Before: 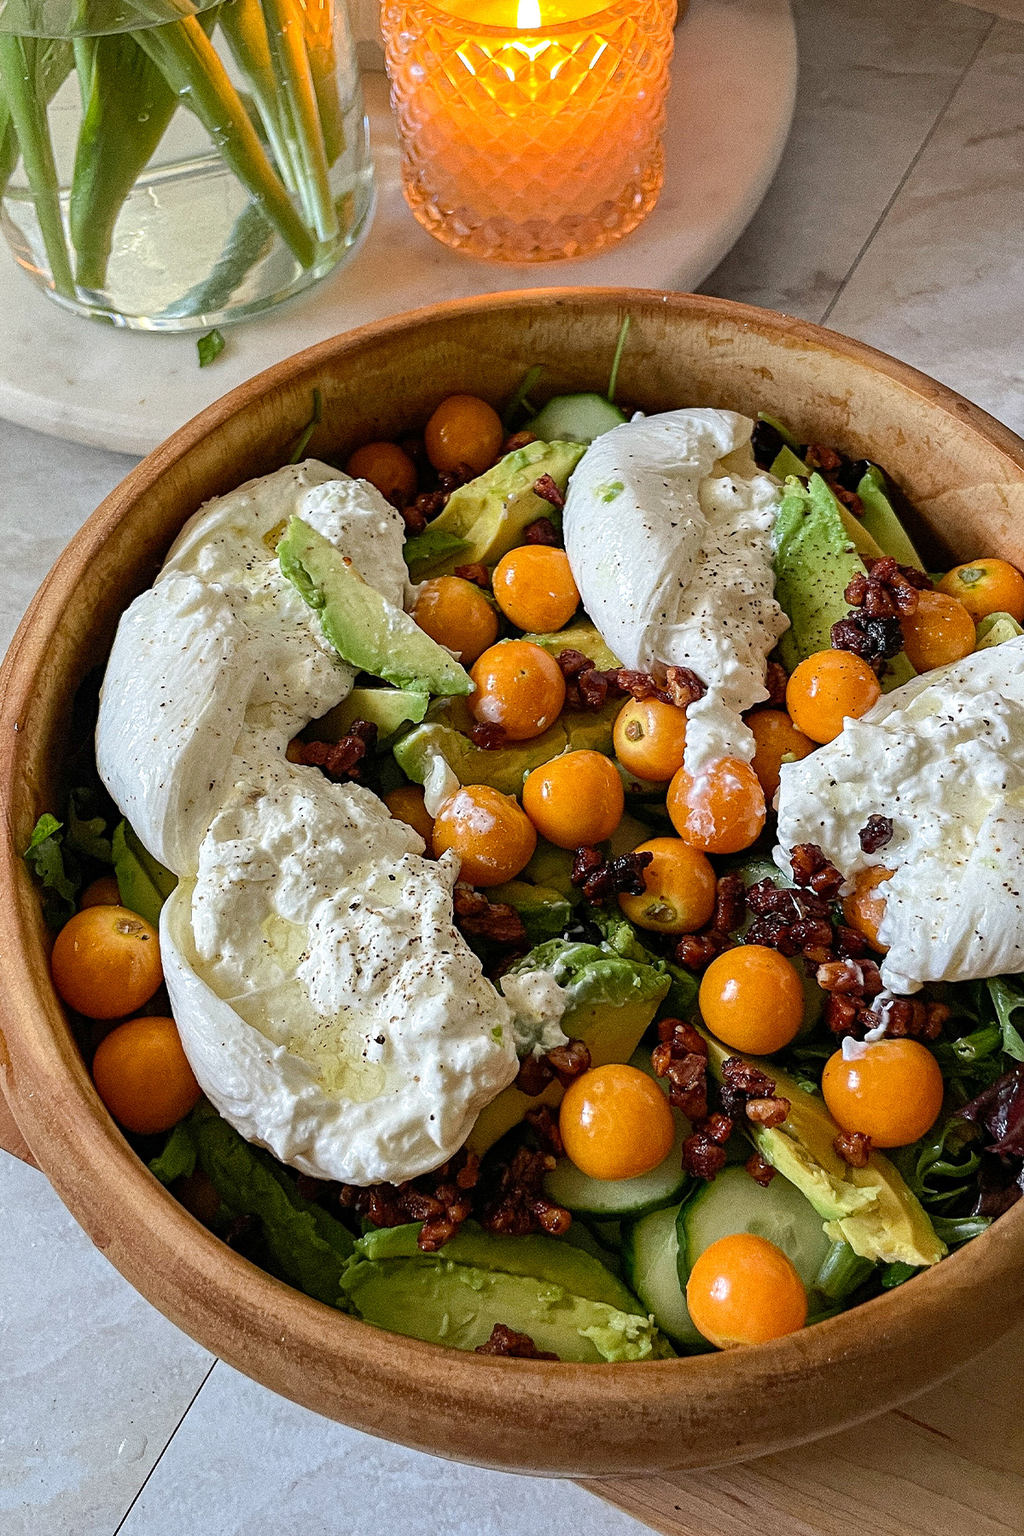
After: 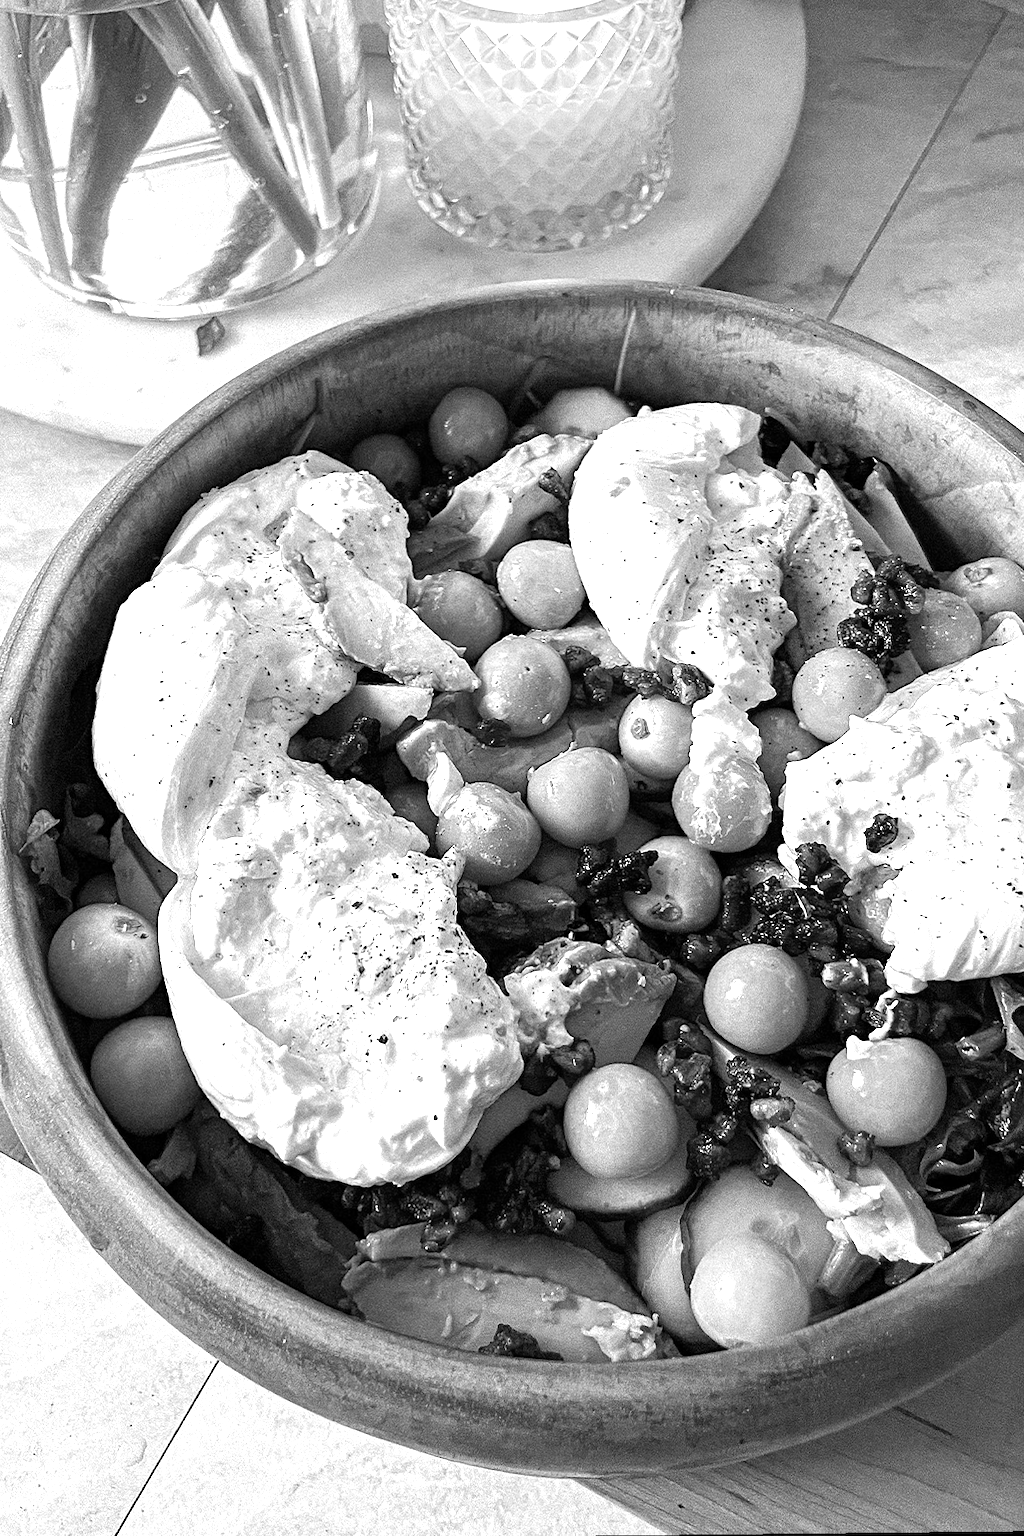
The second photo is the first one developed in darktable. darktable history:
rotate and perspective: rotation 0.174°, lens shift (vertical) 0.013, lens shift (horizontal) 0.019, shear 0.001, automatic cropping original format, crop left 0.007, crop right 0.991, crop top 0.016, crop bottom 0.997
color zones: curves: ch1 [(0, -0.394) (0.143, -0.394) (0.286, -0.394) (0.429, -0.392) (0.571, -0.391) (0.714, -0.391) (0.857, -0.391) (1, -0.394)]
color balance rgb: linear chroma grading › global chroma 25%, perceptual saturation grading › global saturation 40%, perceptual brilliance grading › global brilliance 30%, global vibrance 40%
